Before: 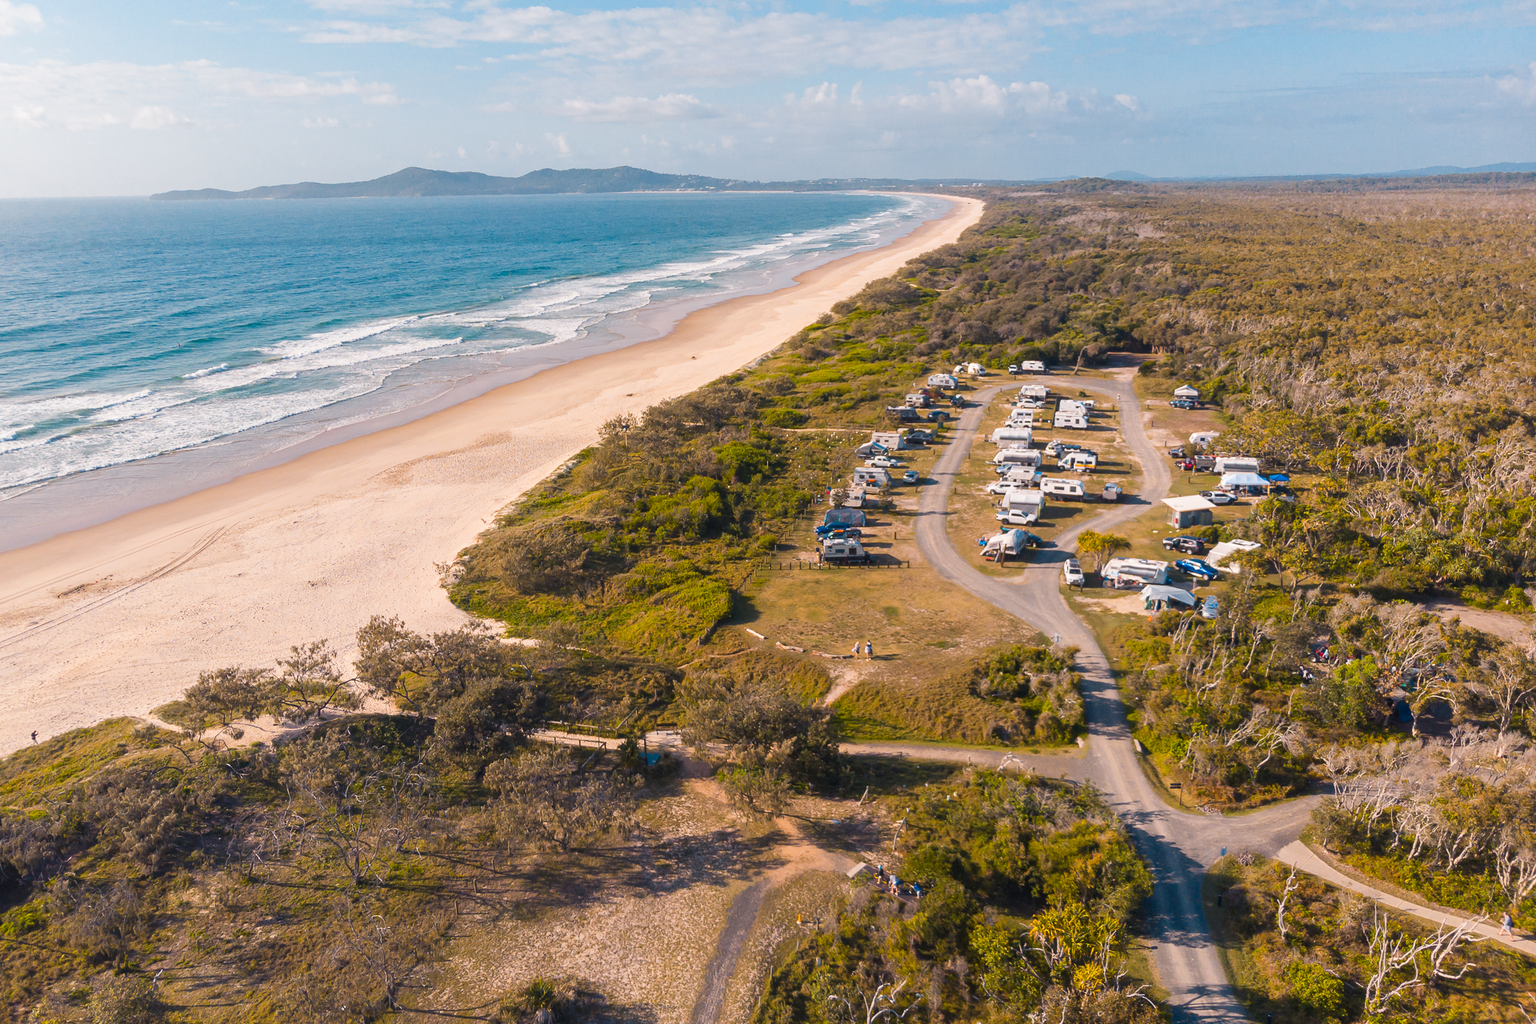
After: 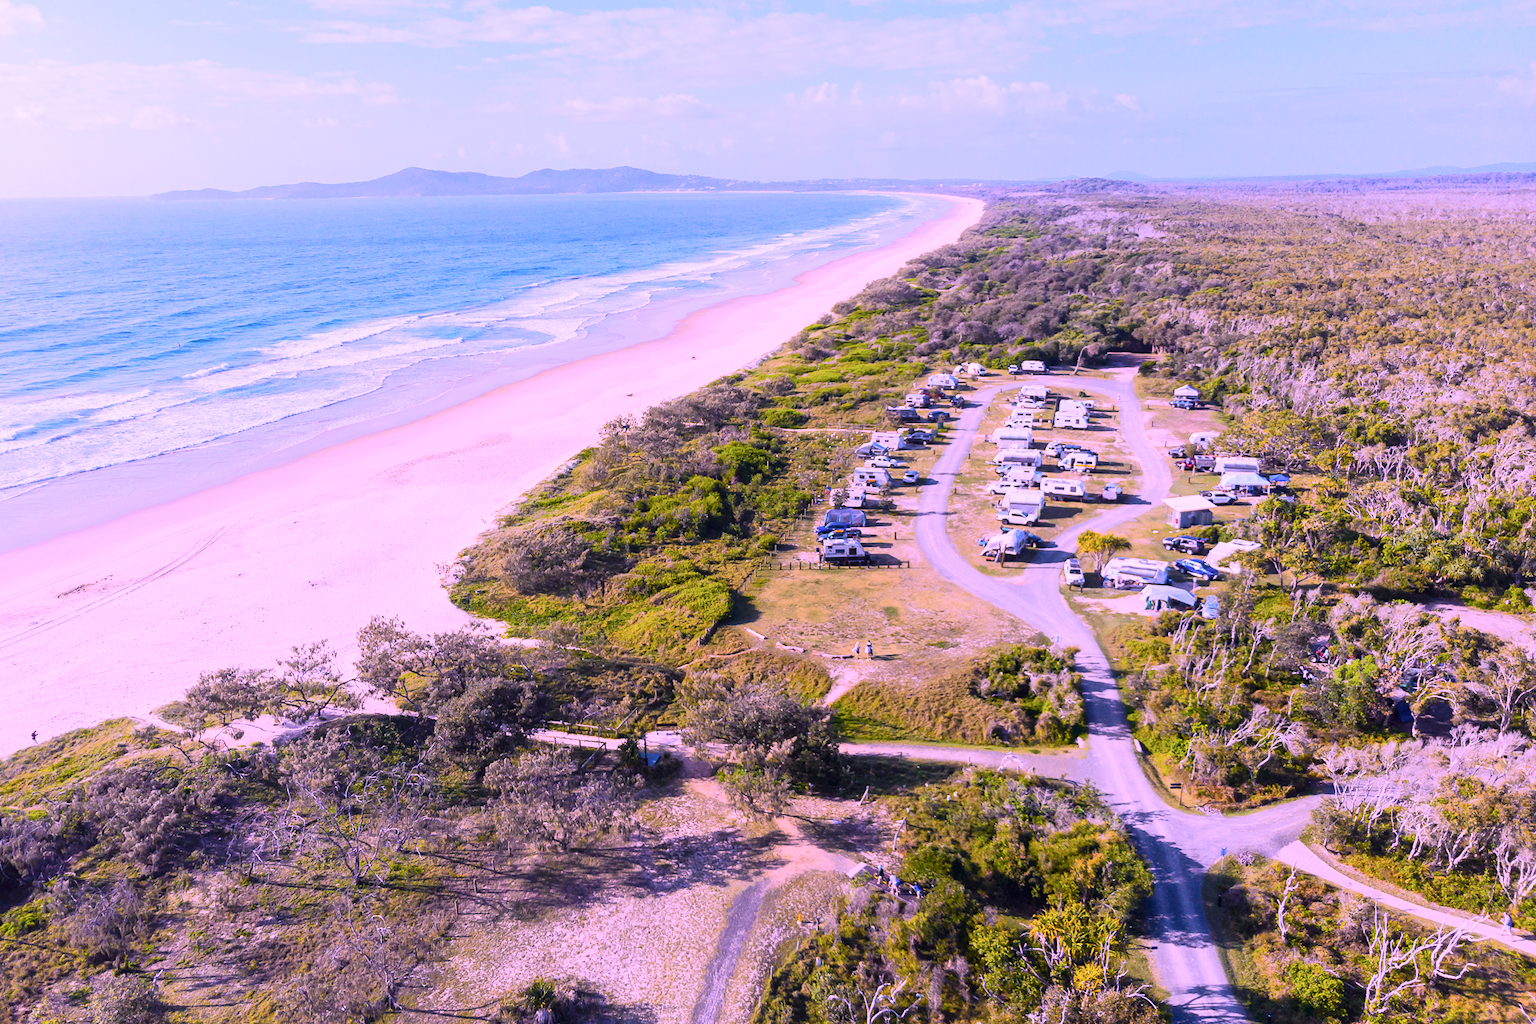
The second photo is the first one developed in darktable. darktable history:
white balance: red 0.98, blue 1.61
tone curve: curves: ch0 [(0, 0) (0.037, 0.011) (0.135, 0.093) (0.266, 0.281) (0.461, 0.555) (0.581, 0.716) (0.675, 0.793) (0.767, 0.849) (0.91, 0.924) (1, 0.979)]; ch1 [(0, 0) (0.292, 0.278) (0.431, 0.418) (0.493, 0.479) (0.506, 0.5) (0.532, 0.537) (0.562, 0.581) (0.641, 0.663) (0.754, 0.76) (1, 1)]; ch2 [(0, 0) (0.294, 0.3) (0.361, 0.372) (0.429, 0.445) (0.478, 0.486) (0.502, 0.498) (0.518, 0.522) (0.531, 0.549) (0.561, 0.59) (0.64, 0.655) (0.693, 0.706) (0.845, 0.833) (1, 0.951)], color space Lab, independent channels, preserve colors none
